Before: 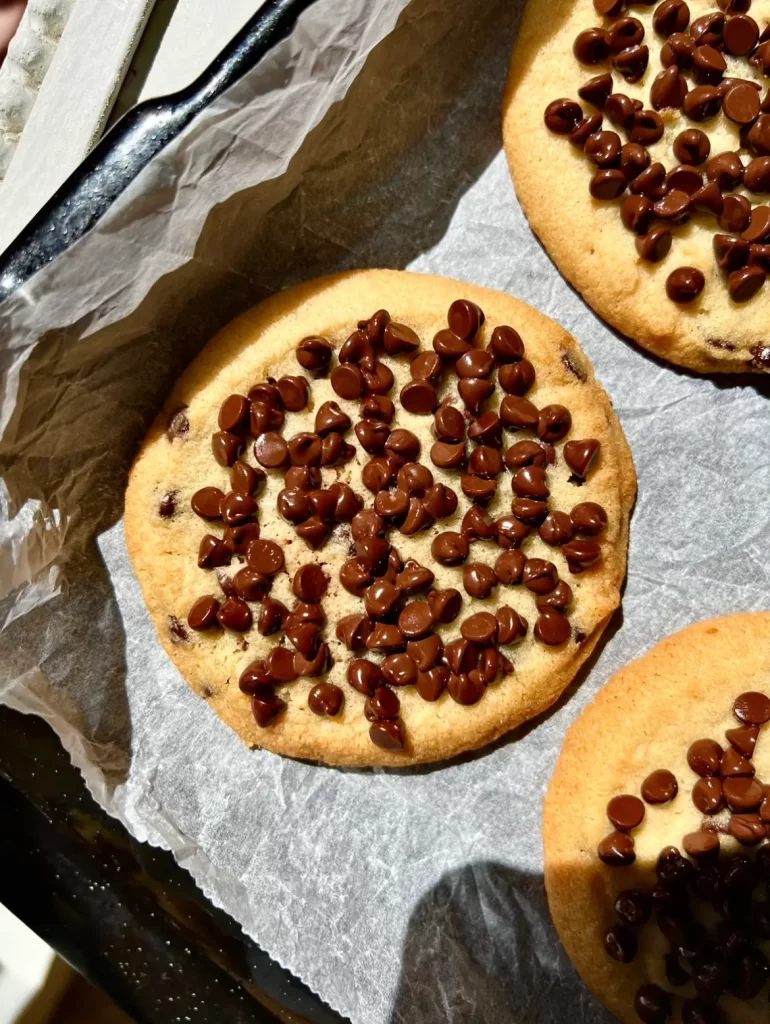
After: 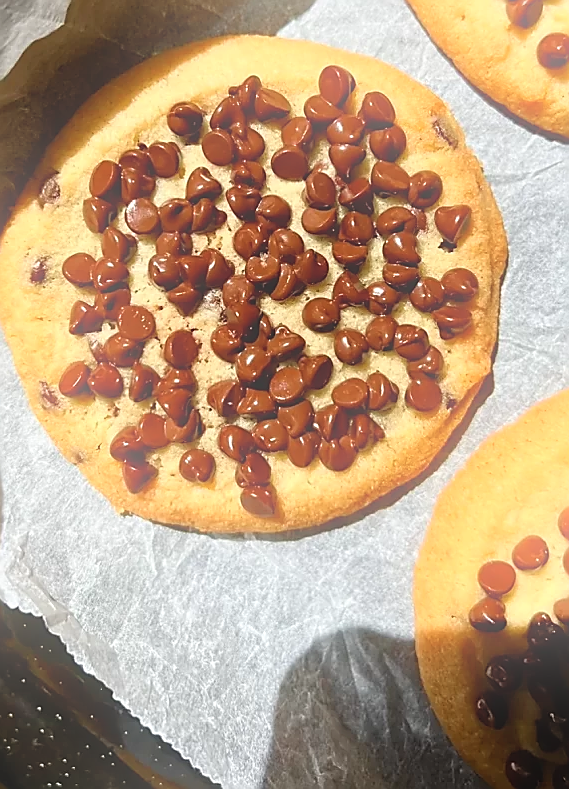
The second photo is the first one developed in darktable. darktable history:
crop: left 16.871%, top 22.857%, right 9.116%
bloom: on, module defaults
sharpen: radius 1.4, amount 1.25, threshold 0.7
